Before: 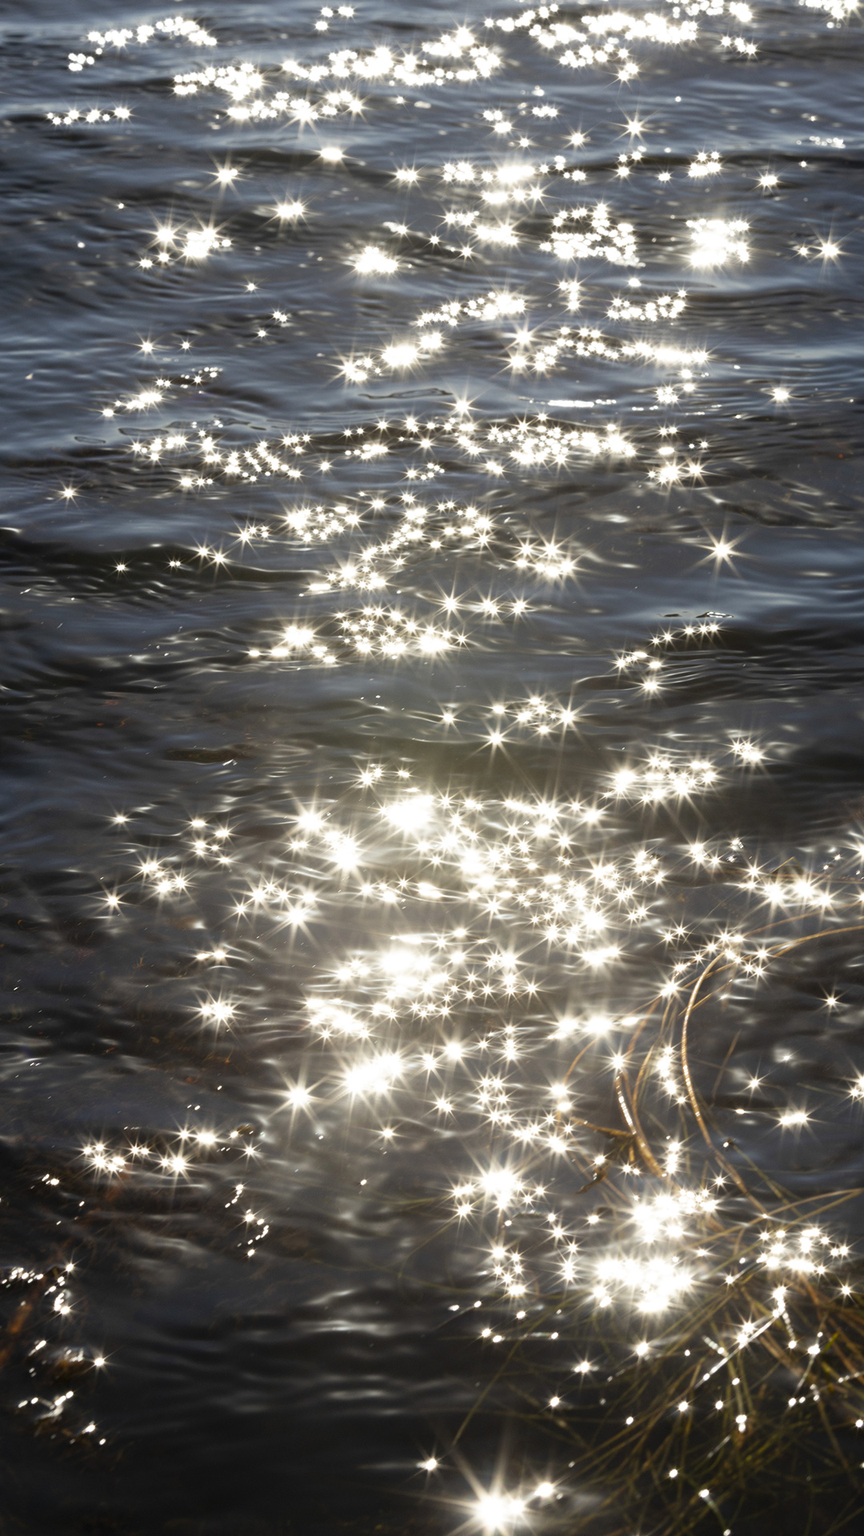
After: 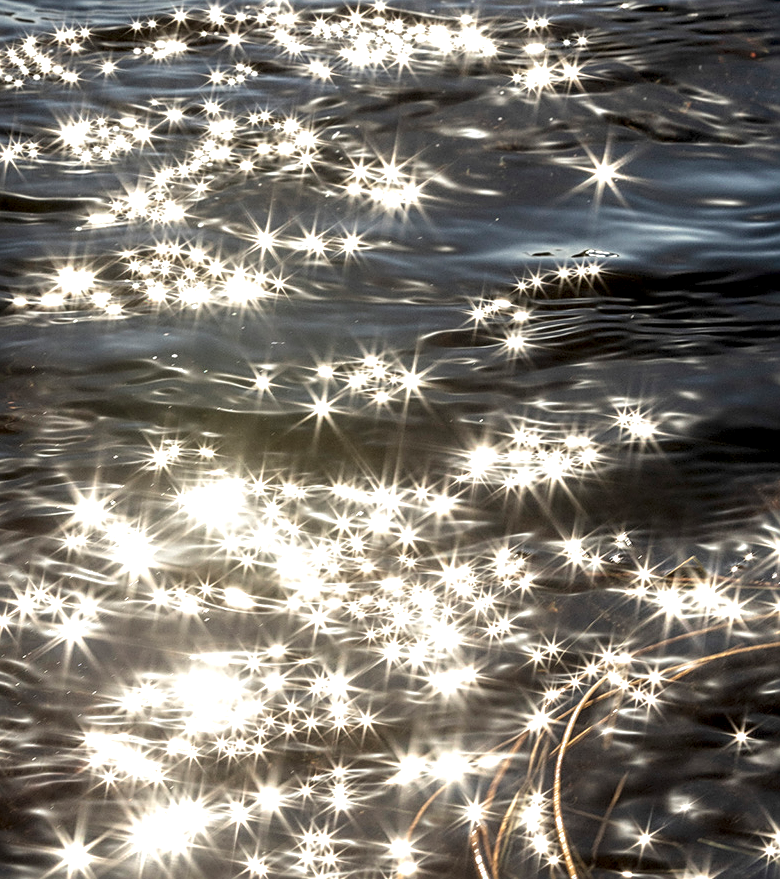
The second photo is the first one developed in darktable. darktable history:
local contrast: highlights 17%, detail 185%
crop and rotate: left 27.706%, top 26.86%, bottom 27.328%
tone equalizer: mask exposure compensation -0.491 EV
sharpen: on, module defaults
